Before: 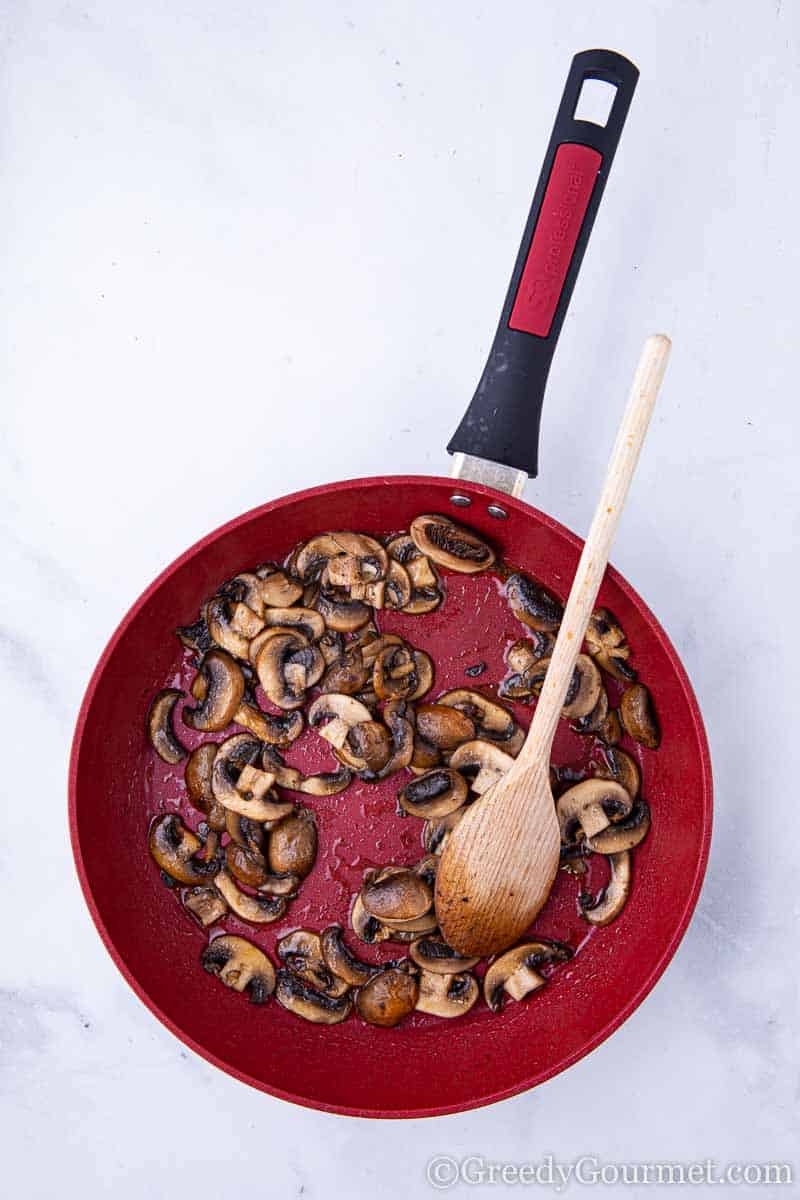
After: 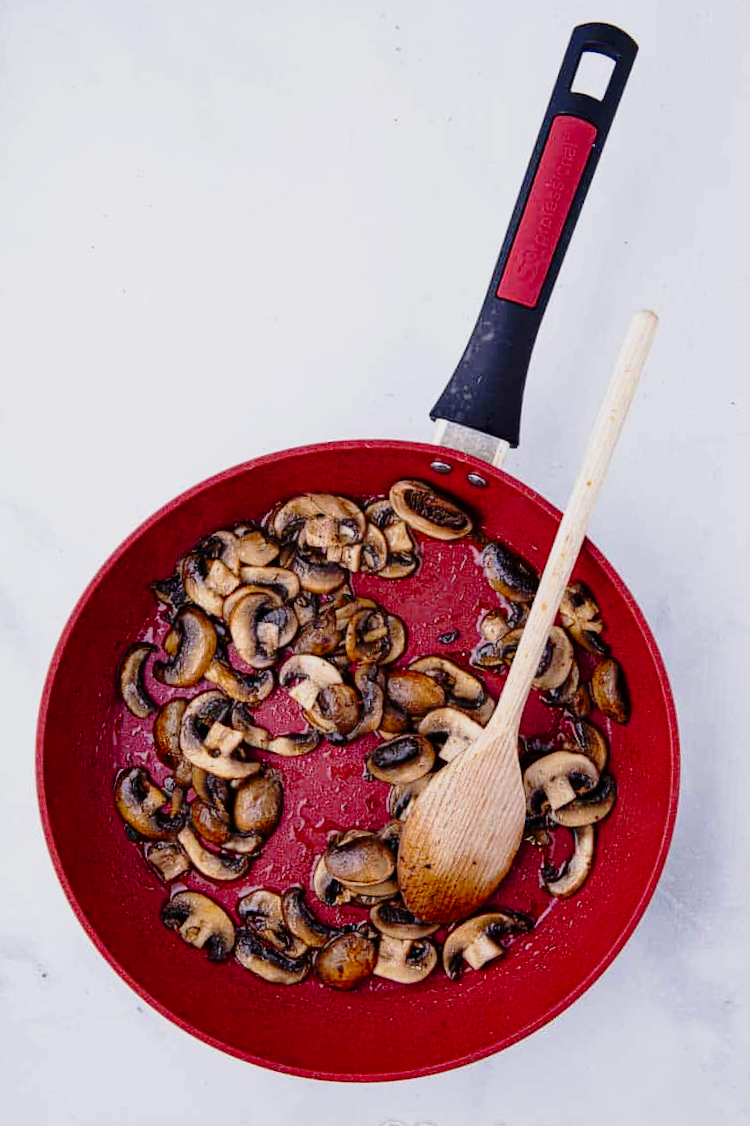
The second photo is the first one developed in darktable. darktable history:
crop and rotate: angle -2.53°
tone curve: curves: ch0 [(0, 0) (0.088, 0.042) (0.208, 0.176) (0.257, 0.267) (0.406, 0.483) (0.489, 0.556) (0.667, 0.73) (0.793, 0.851) (0.994, 0.974)]; ch1 [(0, 0) (0.161, 0.092) (0.35, 0.33) (0.392, 0.392) (0.457, 0.467) (0.505, 0.497) (0.537, 0.518) (0.553, 0.53) (0.58, 0.567) (0.739, 0.697) (1, 1)]; ch2 [(0, 0) (0.346, 0.362) (0.448, 0.419) (0.502, 0.499) (0.533, 0.517) (0.556, 0.533) (0.629, 0.619) (0.717, 0.678) (1, 1)], preserve colors none
exposure: exposure -0.345 EV, compensate exposure bias true, compensate highlight preservation false
